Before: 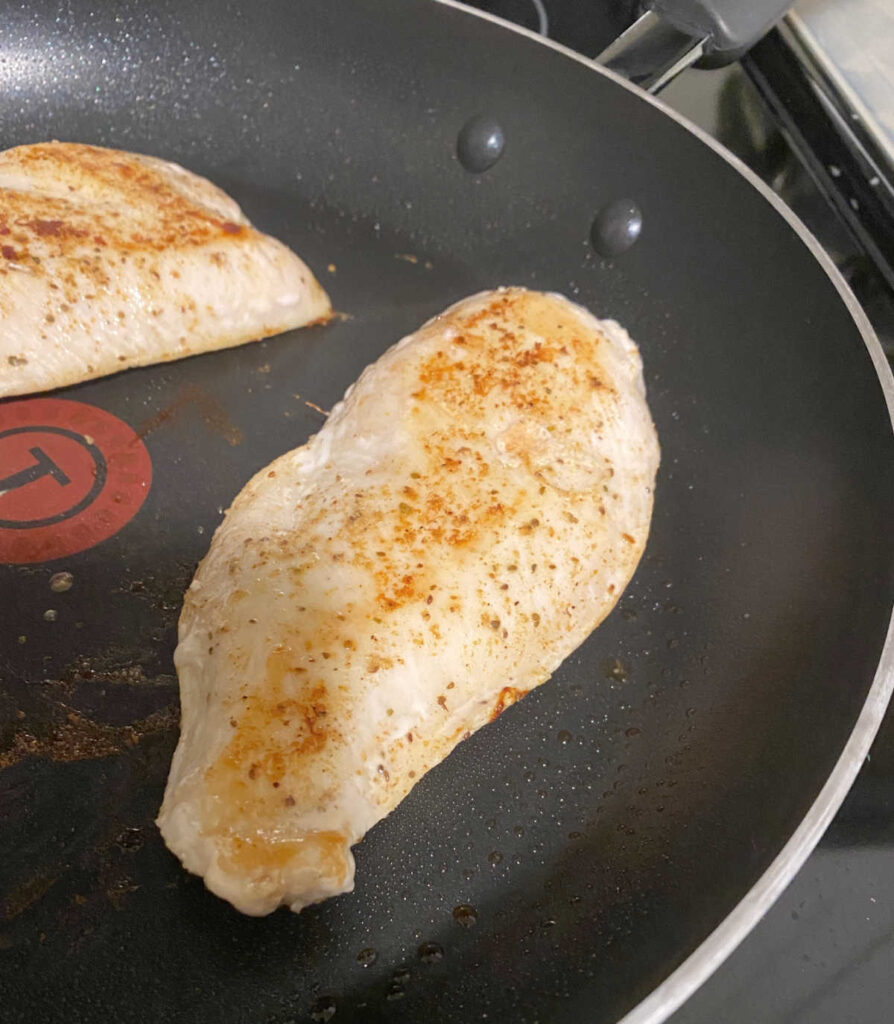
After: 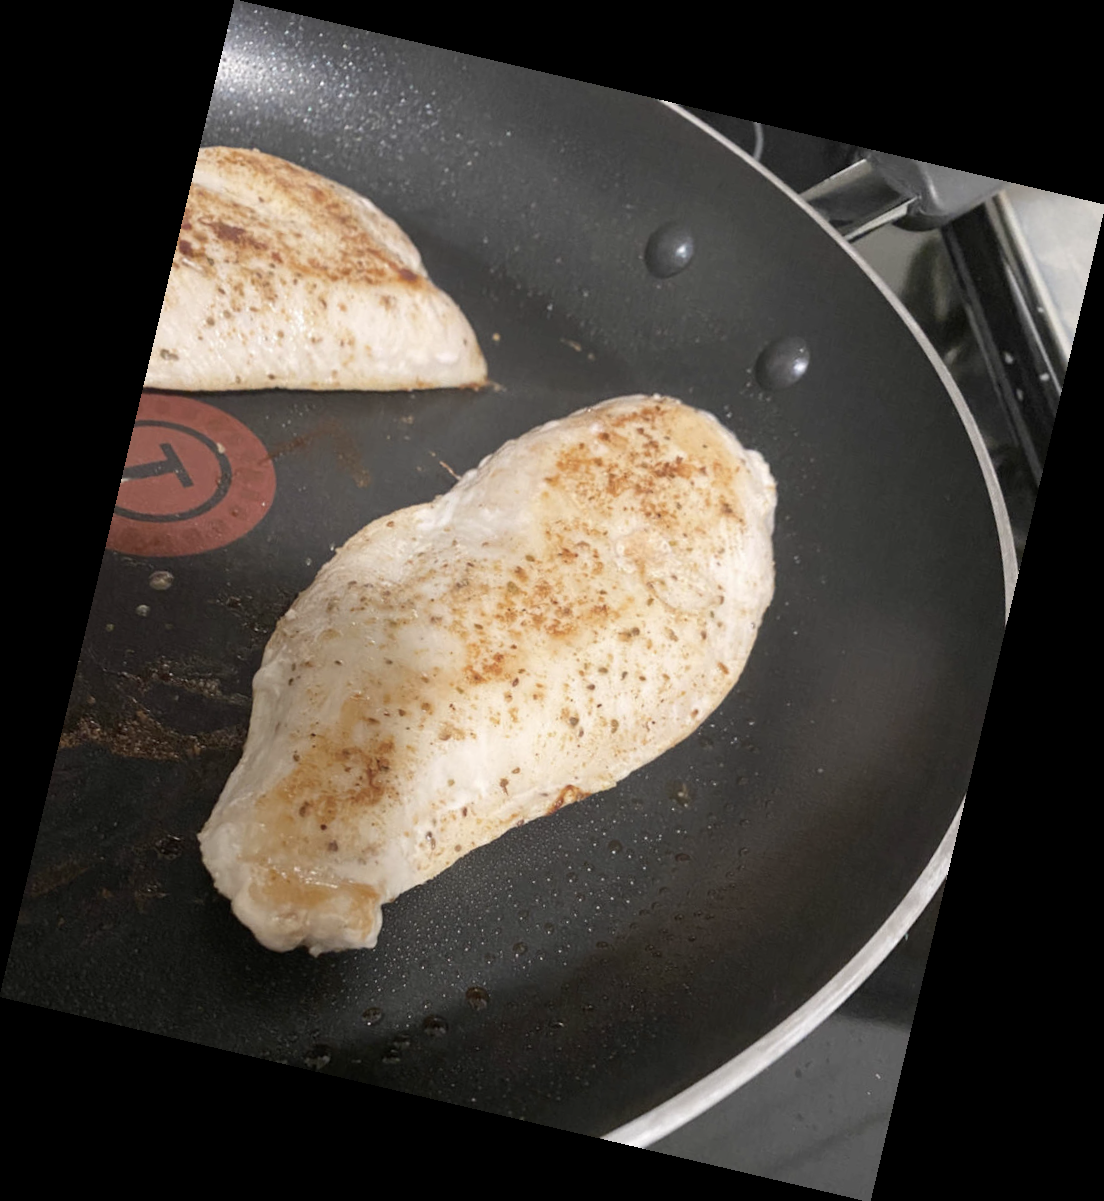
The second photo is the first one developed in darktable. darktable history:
contrast brightness saturation: contrast 0.1, saturation -0.36
rotate and perspective: rotation 13.27°, automatic cropping off
